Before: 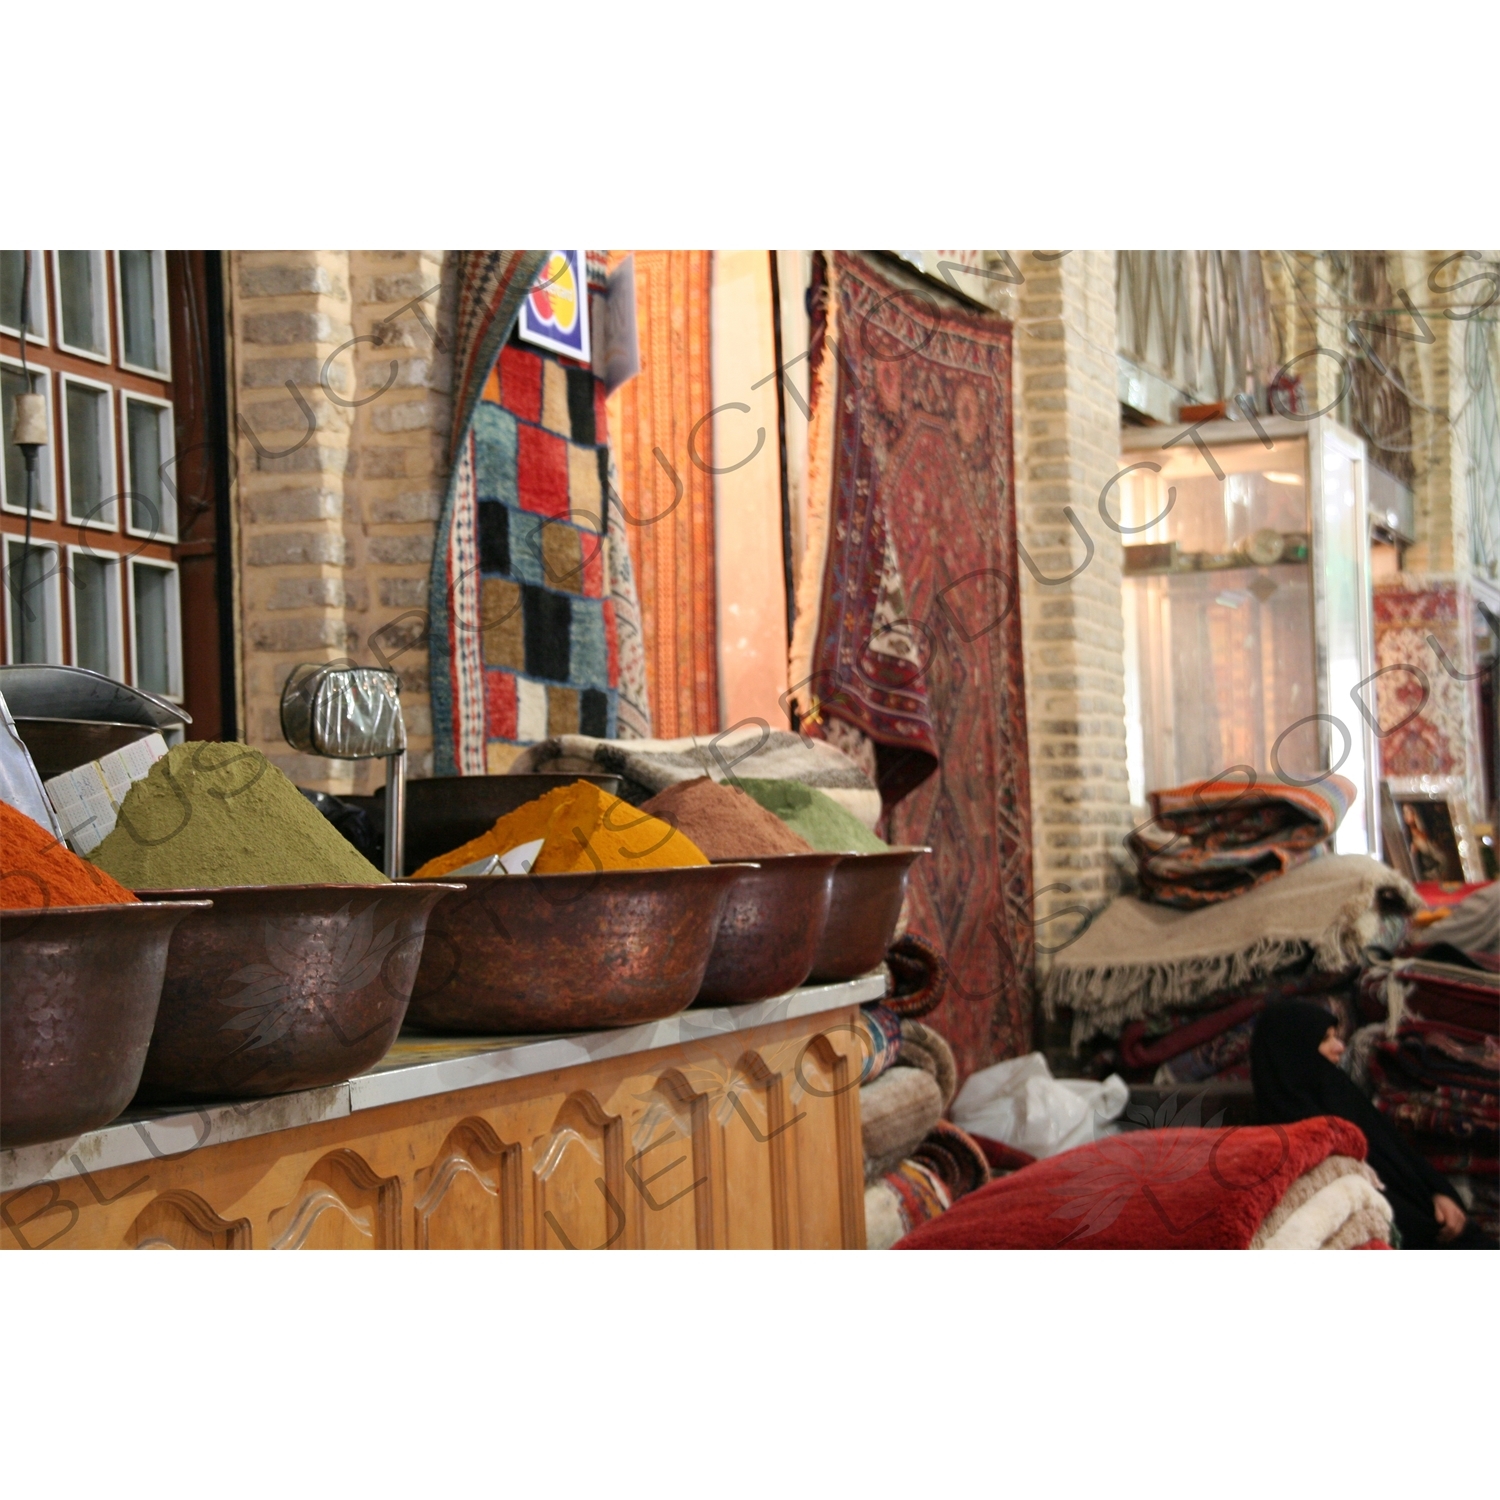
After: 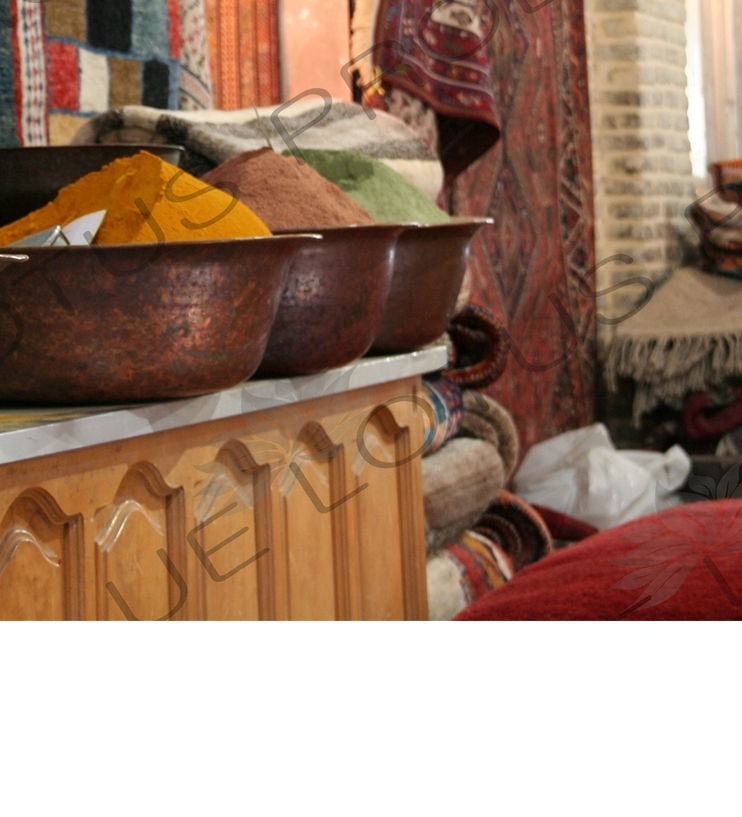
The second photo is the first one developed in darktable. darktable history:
crop: left 29.245%, top 41.979%, right 21.227%, bottom 3.492%
